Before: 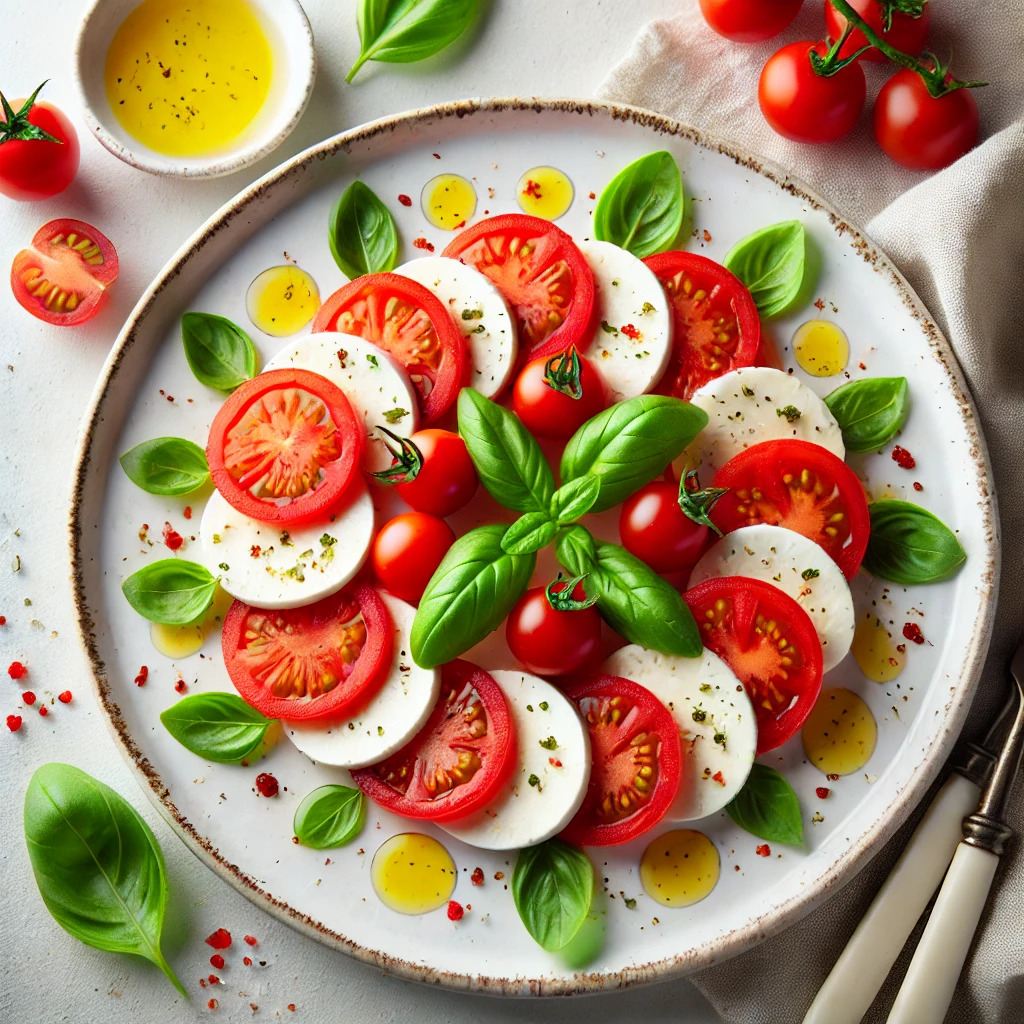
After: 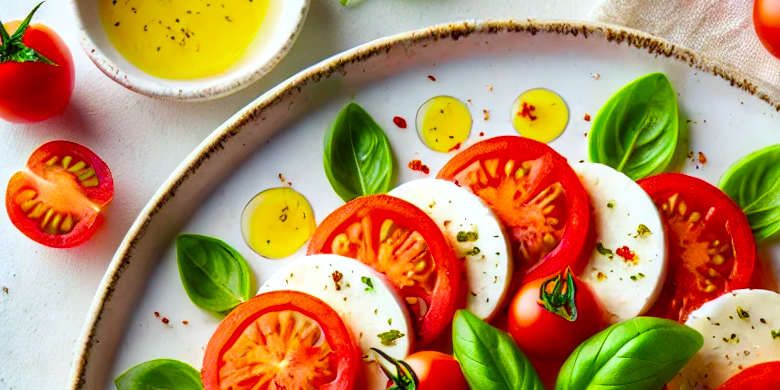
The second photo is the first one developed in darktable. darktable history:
white balance: red 0.982, blue 1.018
color balance rgb: perceptual saturation grading › global saturation 30%, global vibrance 30%
crop: left 0.579%, top 7.627%, right 23.167%, bottom 54.275%
local contrast: on, module defaults
